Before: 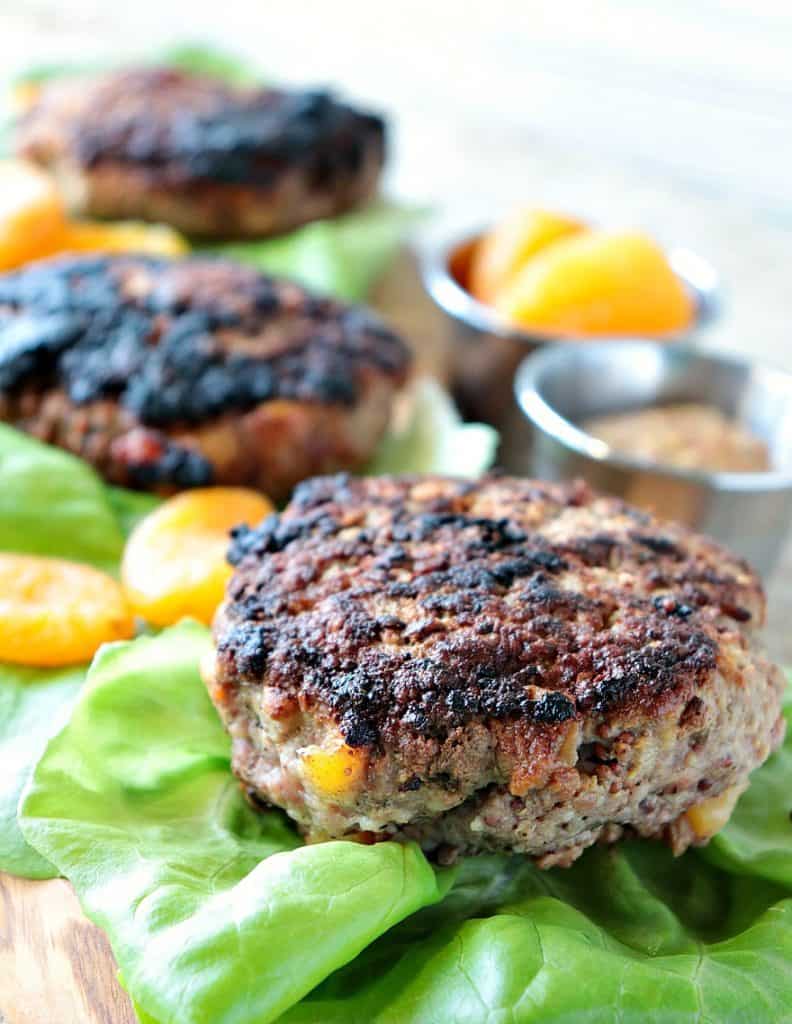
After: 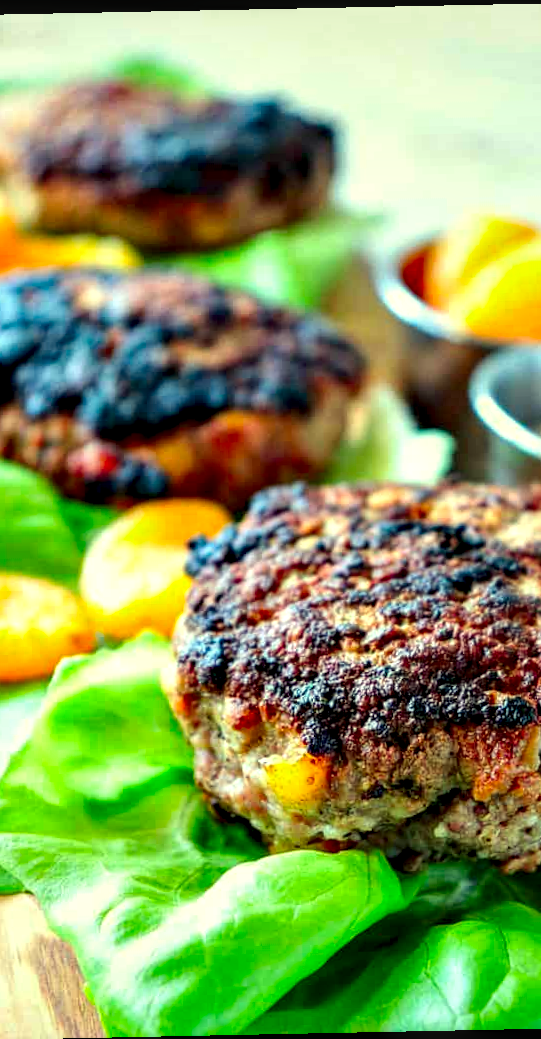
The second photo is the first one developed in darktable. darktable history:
local contrast: highlights 60%, shadows 60%, detail 160%
crop and rotate: left 6.617%, right 26.717%
color contrast: green-magenta contrast 1.69, blue-yellow contrast 1.49
color correction: highlights a* -5.94, highlights b* 11.19
exposure: compensate highlight preservation false
rotate and perspective: rotation -1.17°, automatic cropping off
